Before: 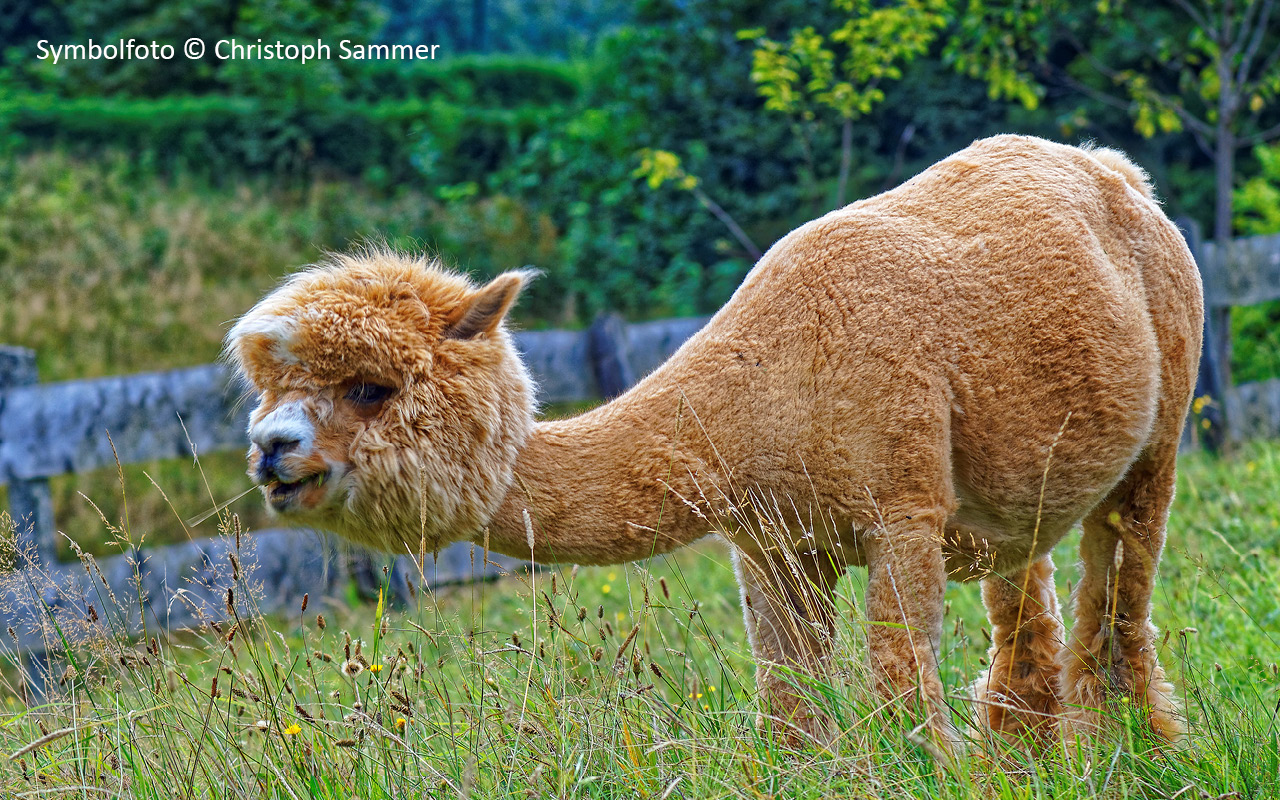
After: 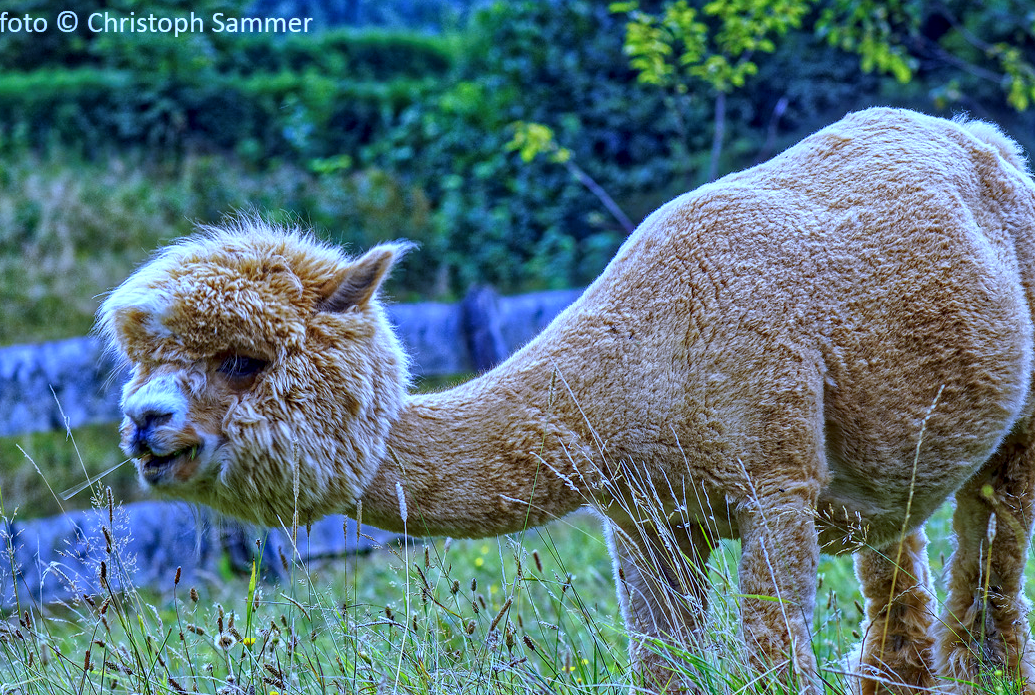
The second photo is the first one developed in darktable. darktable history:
local contrast: detail 130%
crop: left 9.929%, top 3.475%, right 9.188%, bottom 9.529%
white balance: red 0.766, blue 1.537
